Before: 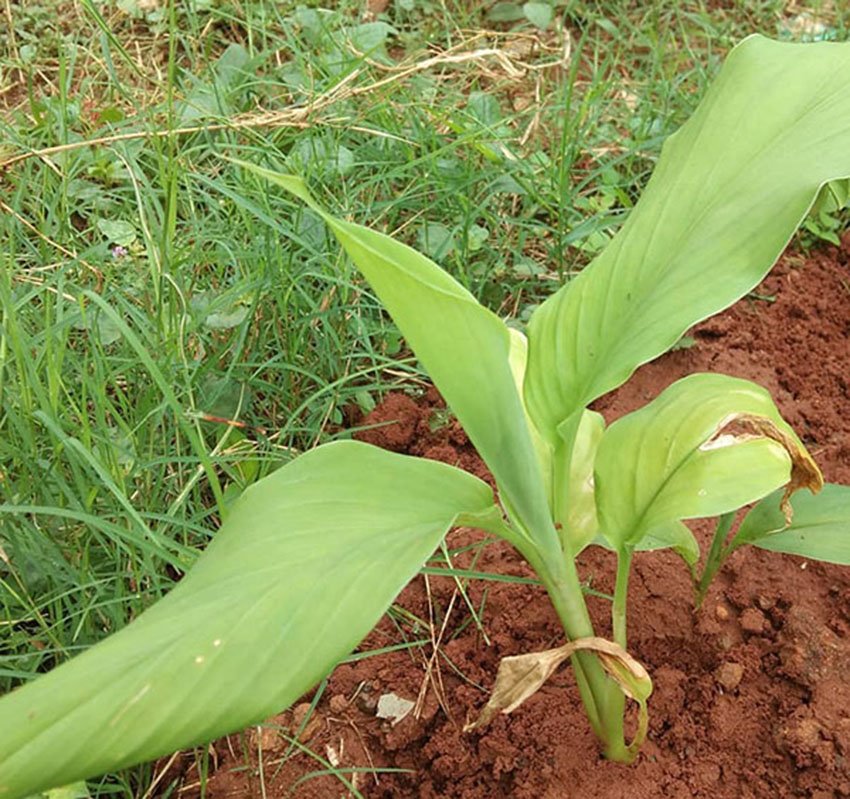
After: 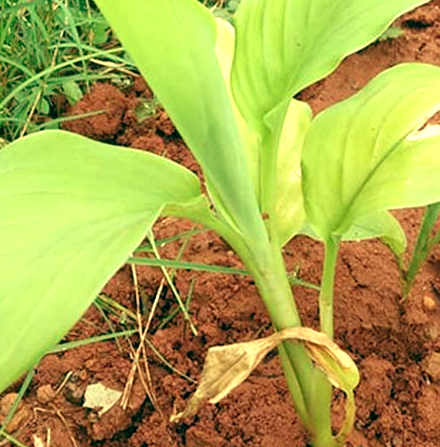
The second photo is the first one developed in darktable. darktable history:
crop: left 34.479%, top 38.822%, right 13.718%, bottom 5.172%
exposure: exposure 0.64 EV, compensate highlight preservation false
color balance: mode lift, gamma, gain (sRGB), lift [1, 0.69, 1, 1], gamma [1, 1.482, 1, 1], gain [1, 1, 1, 0.802]
